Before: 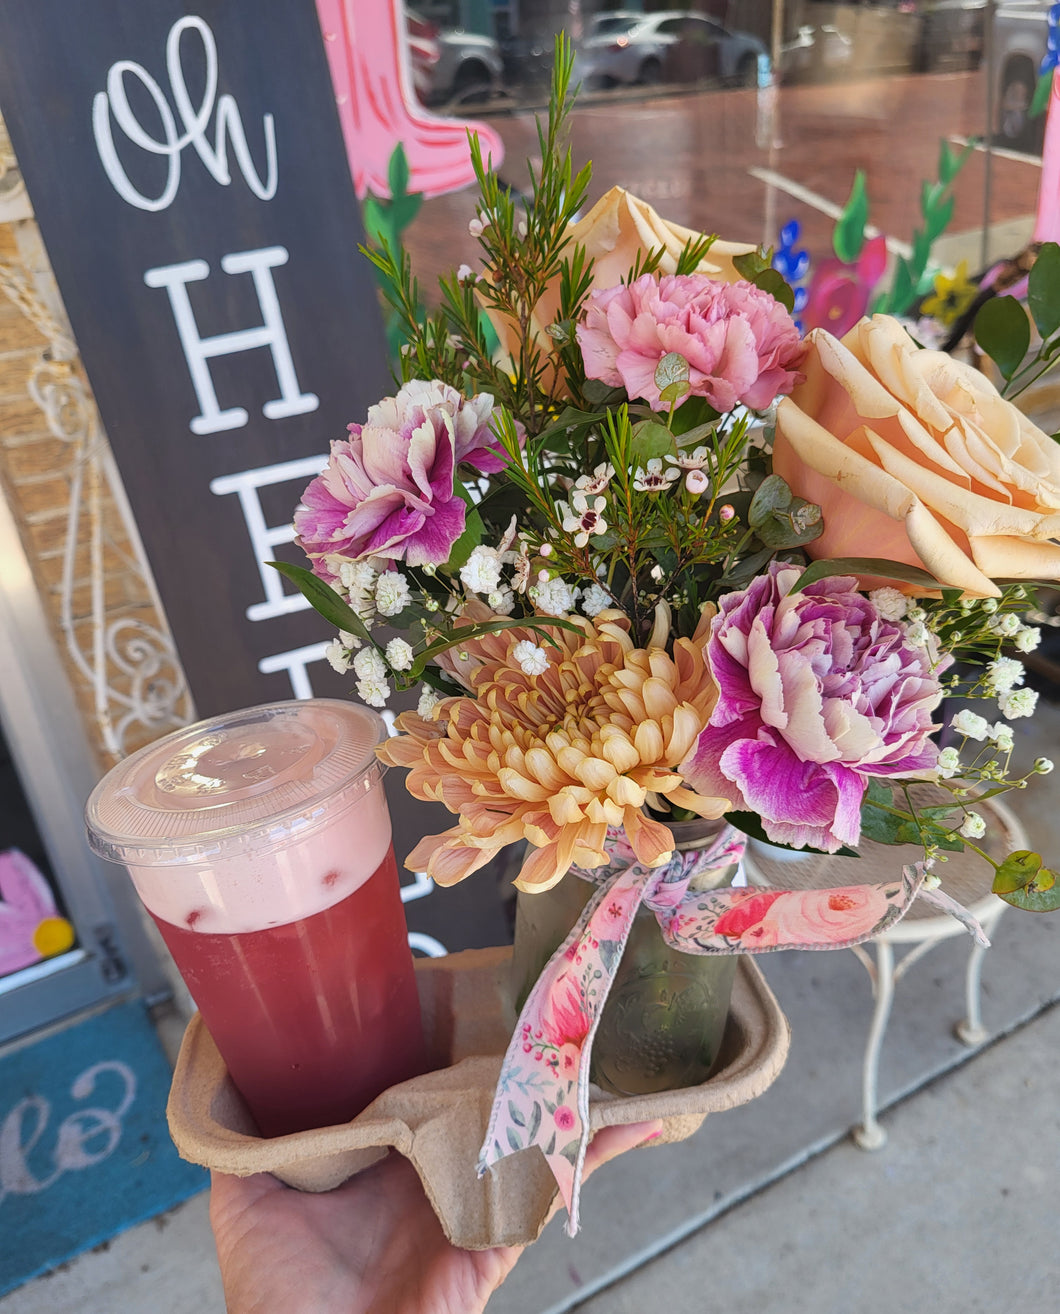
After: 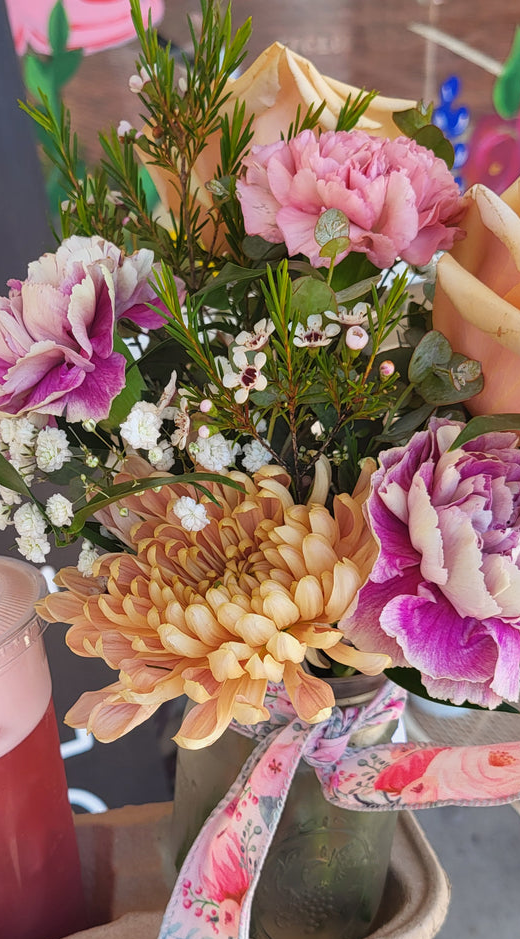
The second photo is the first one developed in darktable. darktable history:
tone equalizer: -7 EV 0.13 EV
crop: left 32.107%, top 10.959%, right 18.782%, bottom 17.518%
